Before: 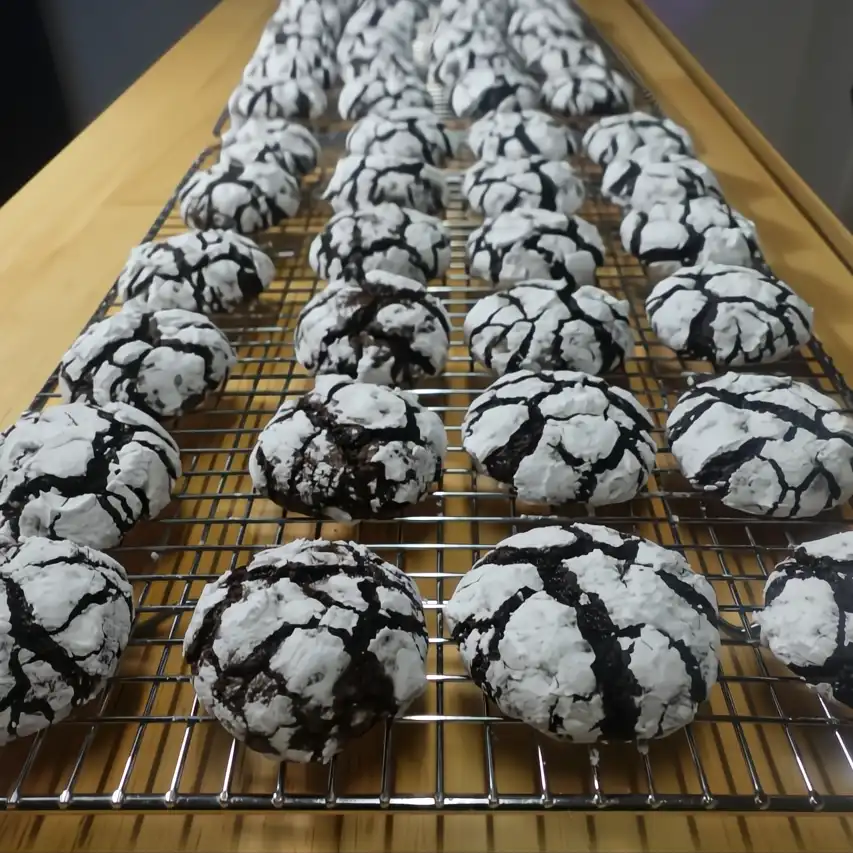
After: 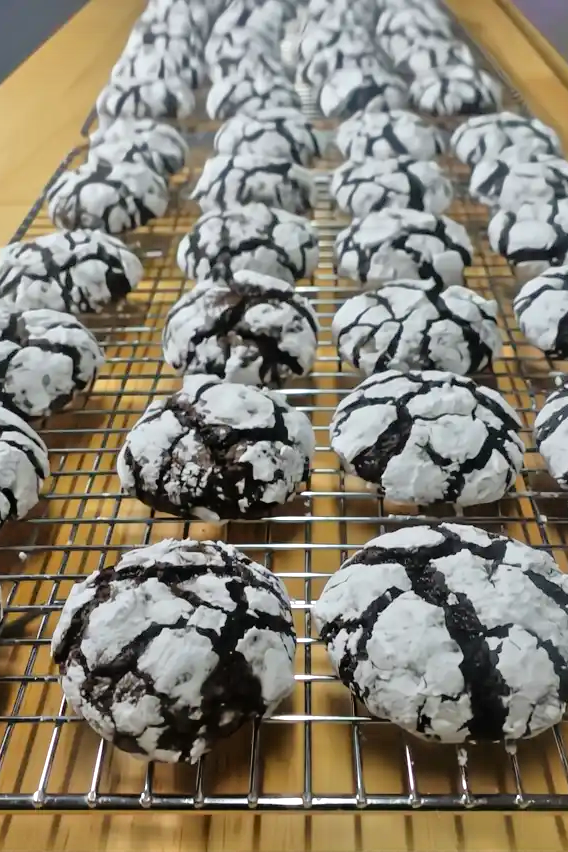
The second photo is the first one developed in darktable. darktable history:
crop and rotate: left 15.546%, right 17.787%
tone equalizer: -7 EV 0.15 EV, -6 EV 0.6 EV, -5 EV 1.15 EV, -4 EV 1.33 EV, -3 EV 1.15 EV, -2 EV 0.6 EV, -1 EV 0.15 EV, mask exposure compensation -0.5 EV
